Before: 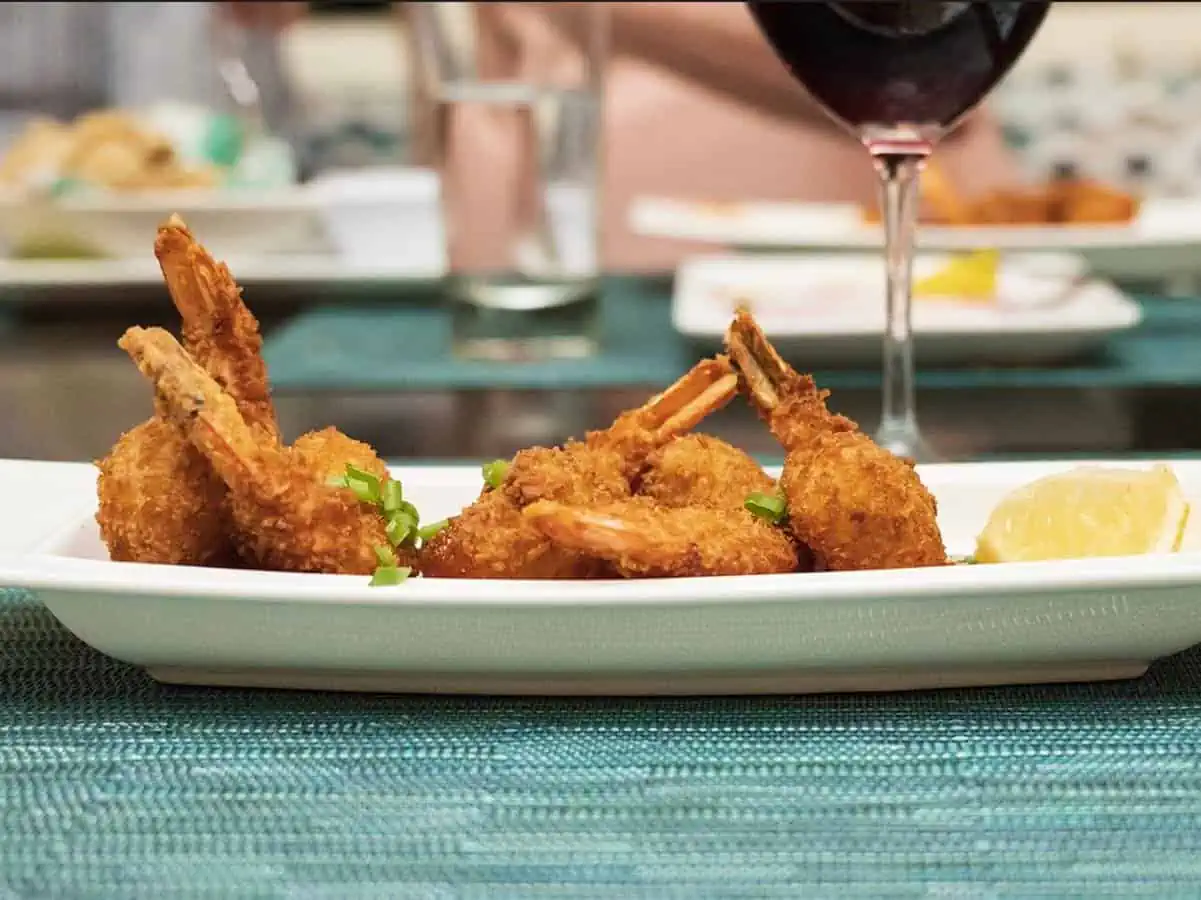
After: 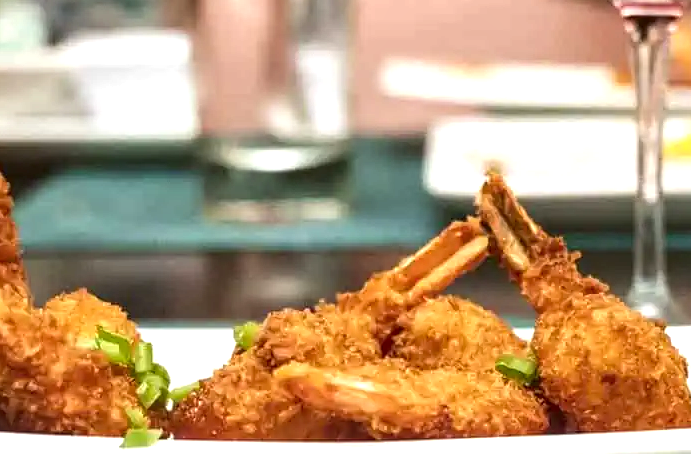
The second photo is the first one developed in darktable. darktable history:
contrast brightness saturation: brightness -0.097
crop: left 20.785%, top 15.361%, right 21.609%, bottom 34.165%
local contrast: on, module defaults
exposure: black level correction 0.001, exposure 0.498 EV, compensate highlight preservation false
